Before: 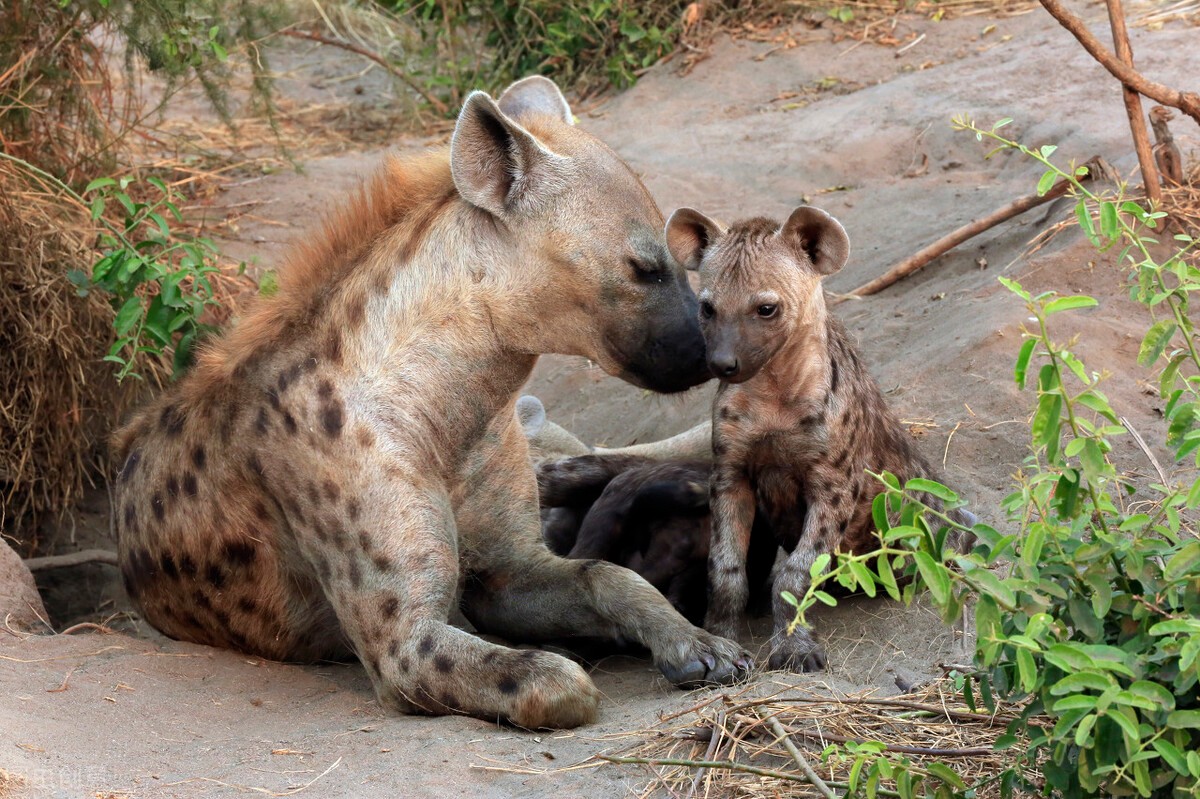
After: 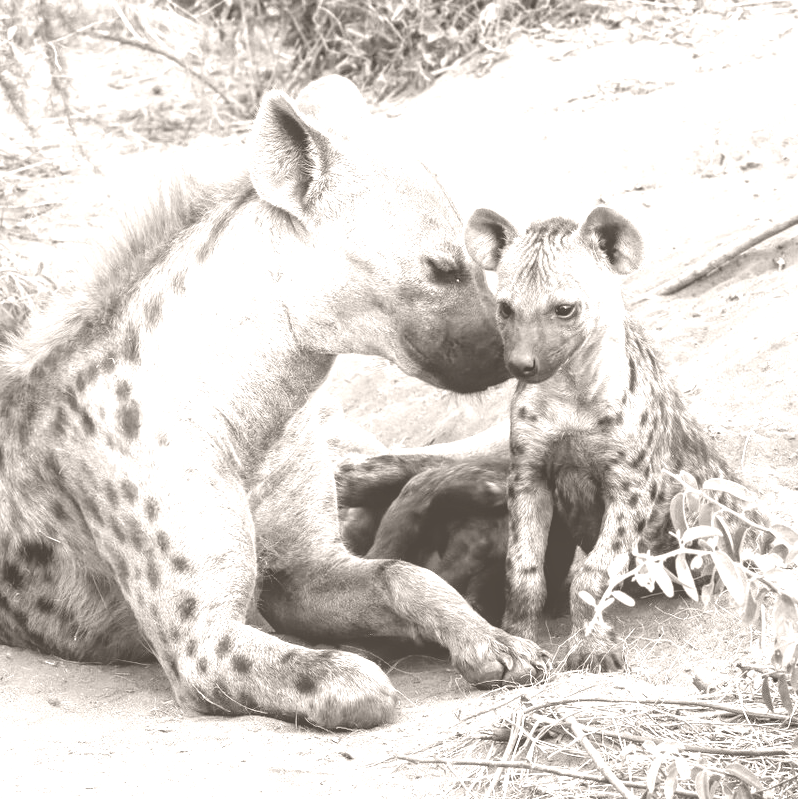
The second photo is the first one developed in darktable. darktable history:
local contrast: on, module defaults
color balance rgb: linear chroma grading › shadows -2.2%, linear chroma grading › highlights -15%, linear chroma grading › global chroma -10%, linear chroma grading › mid-tones -10%, perceptual saturation grading › global saturation 45%, perceptual saturation grading › highlights -50%, perceptual saturation grading › shadows 30%, perceptual brilliance grading › global brilliance 18%, global vibrance 45%
colorize: hue 34.49°, saturation 35.33%, source mix 100%, lightness 55%, version 1
crop: left 16.899%, right 16.556%
